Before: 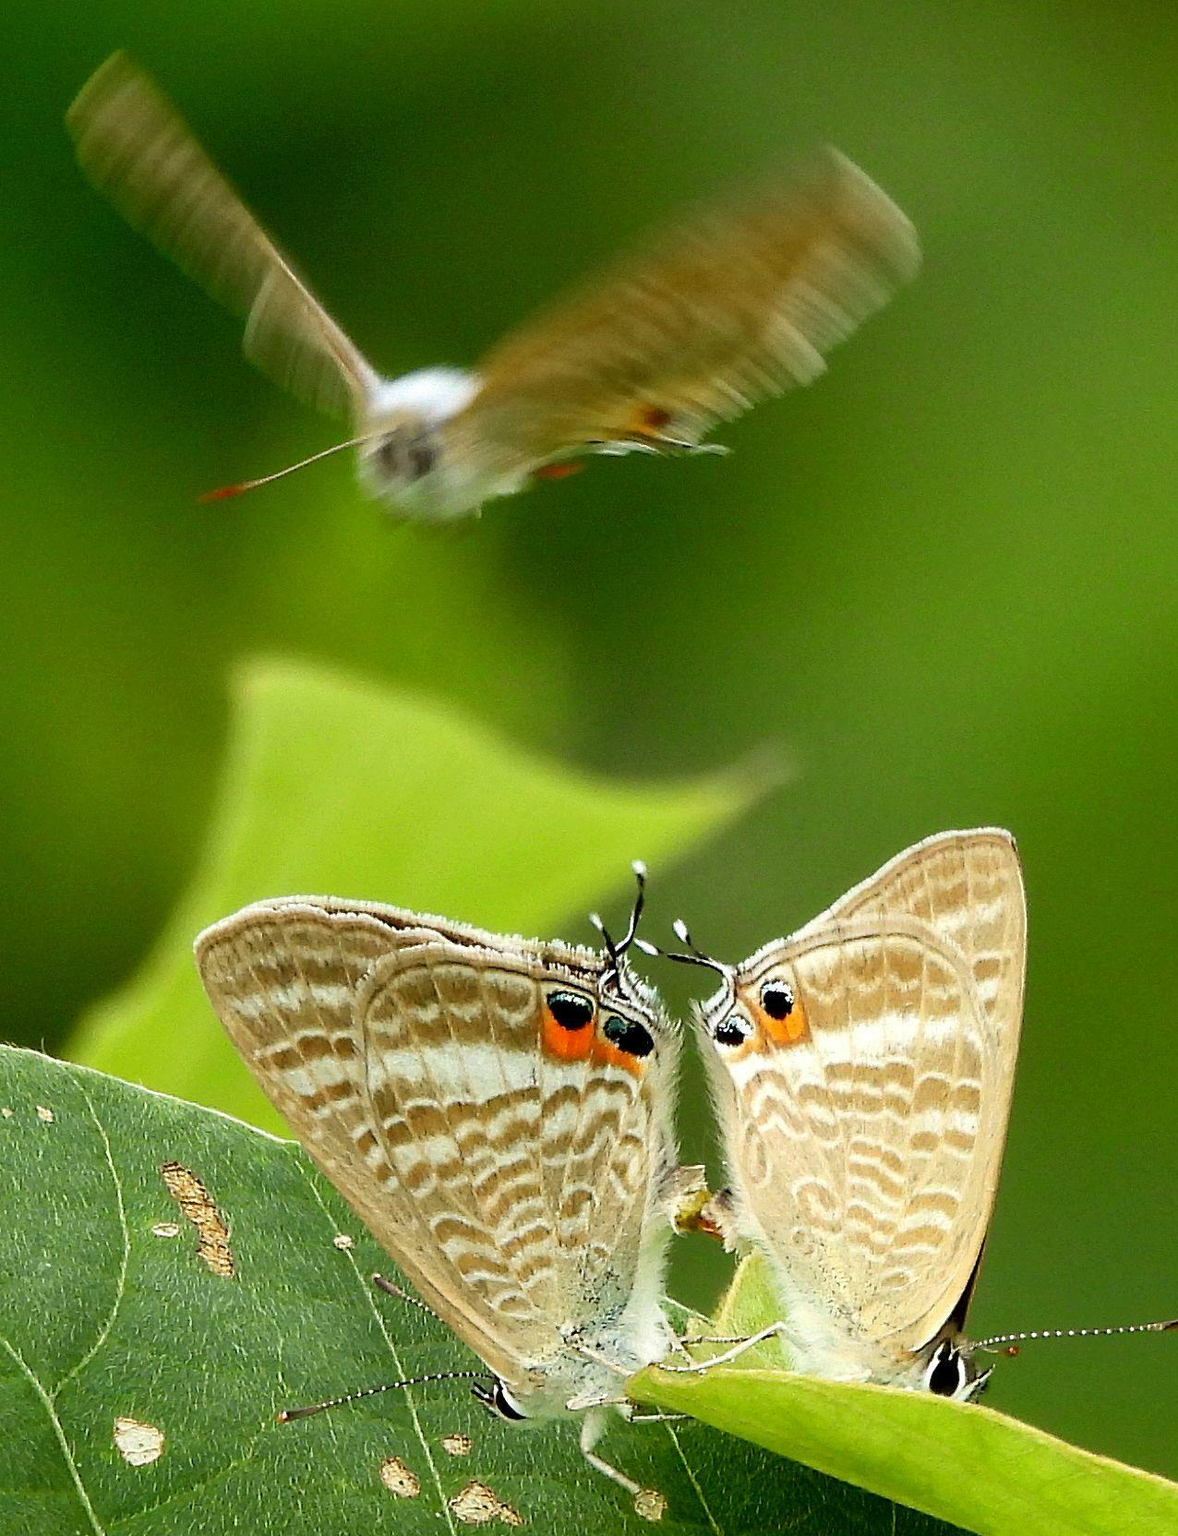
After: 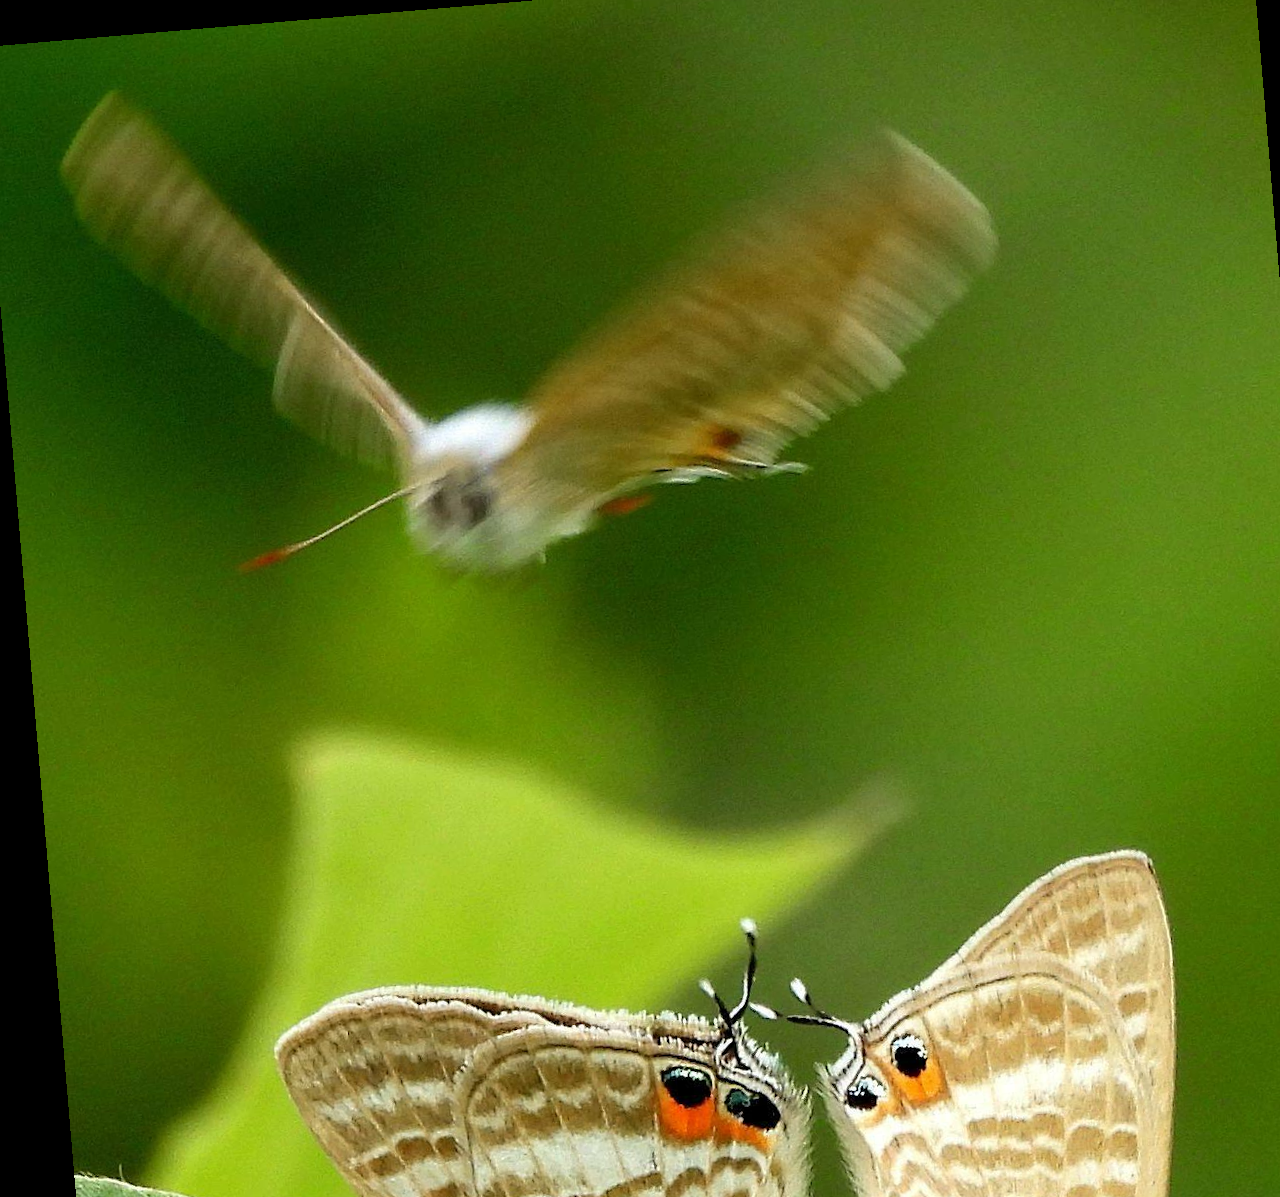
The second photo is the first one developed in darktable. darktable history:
rotate and perspective: rotation -4.86°, automatic cropping off
crop: left 1.509%, top 3.452%, right 7.696%, bottom 28.452%
